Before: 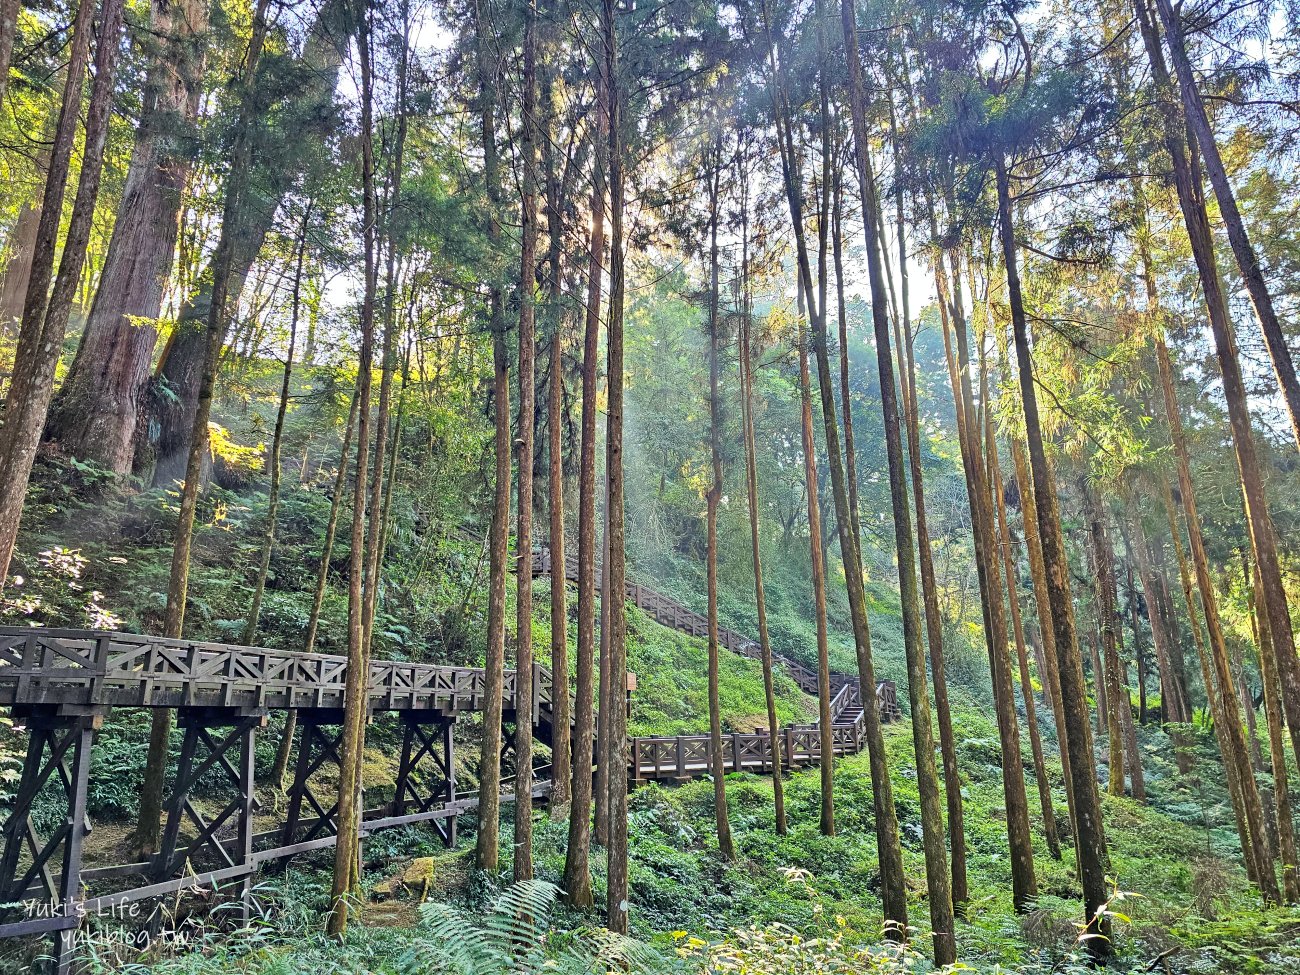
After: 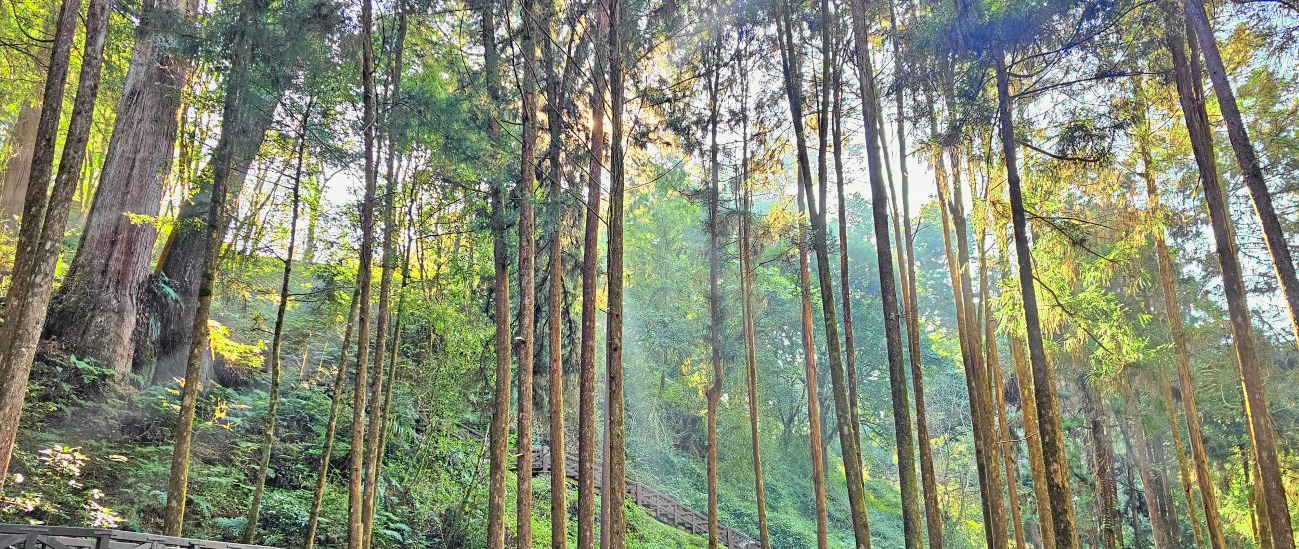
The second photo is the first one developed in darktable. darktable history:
crop and rotate: top 10.539%, bottom 33.138%
shadows and highlights: on, module defaults
tone curve: curves: ch0 [(0.003, 0.029) (0.037, 0.036) (0.149, 0.117) (0.297, 0.318) (0.422, 0.474) (0.531, 0.6) (0.743, 0.809) (0.889, 0.941) (1, 0.98)]; ch1 [(0, 0) (0.305, 0.325) (0.453, 0.437) (0.482, 0.479) (0.501, 0.5) (0.506, 0.503) (0.564, 0.578) (0.587, 0.625) (0.666, 0.727) (1, 1)]; ch2 [(0, 0) (0.323, 0.277) (0.408, 0.399) (0.45, 0.48) (0.499, 0.502) (0.512, 0.523) (0.57, 0.595) (0.653, 0.671) (0.768, 0.744) (1, 1)], color space Lab, independent channels, preserve colors none
